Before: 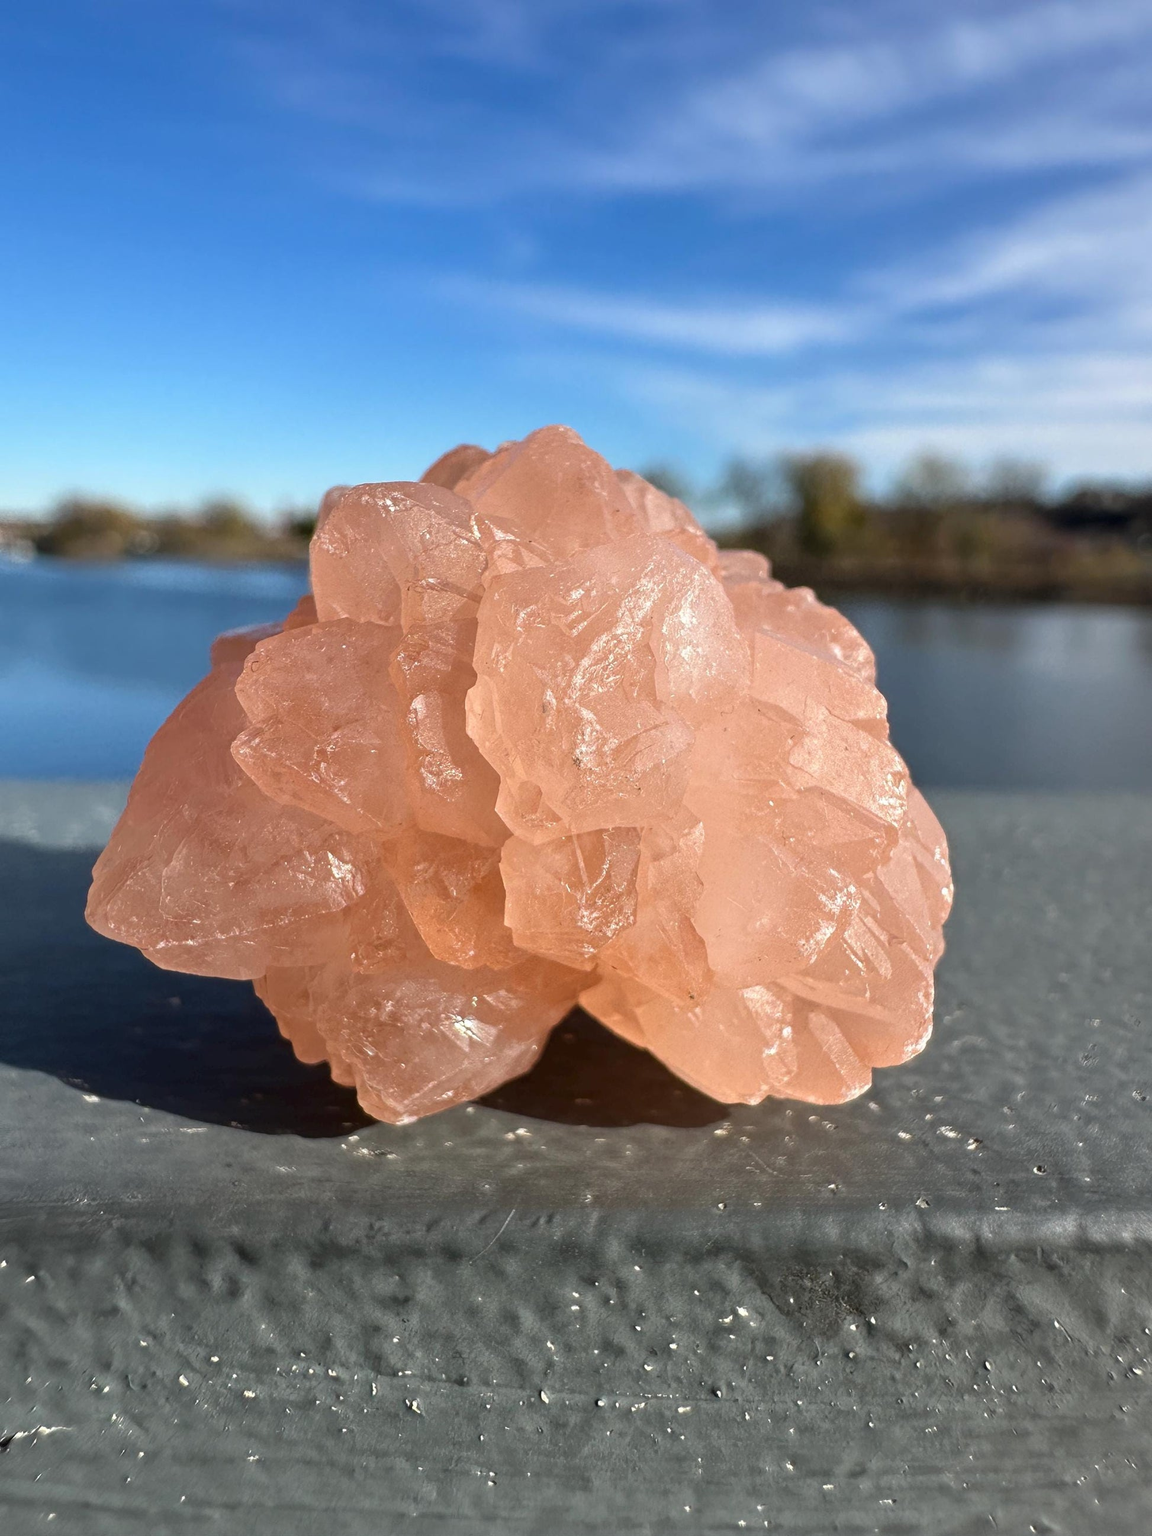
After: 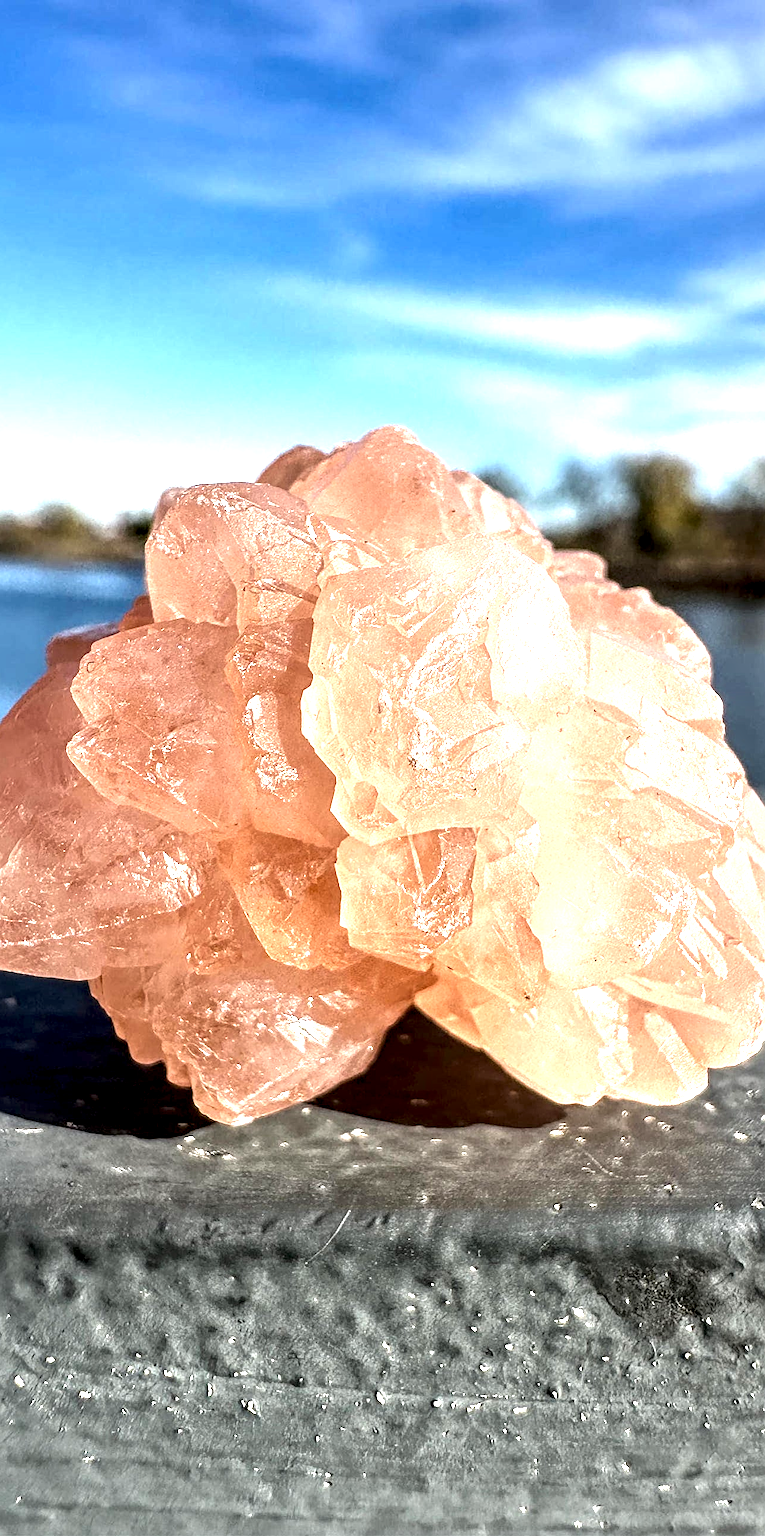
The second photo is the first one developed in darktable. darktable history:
exposure: exposure 1.001 EV, compensate highlight preservation false
local contrast: detail 203%
sharpen: on, module defaults
crop and rotate: left 14.327%, right 19.27%
tone equalizer: smoothing diameter 24.82%, edges refinement/feathering 8.61, preserve details guided filter
